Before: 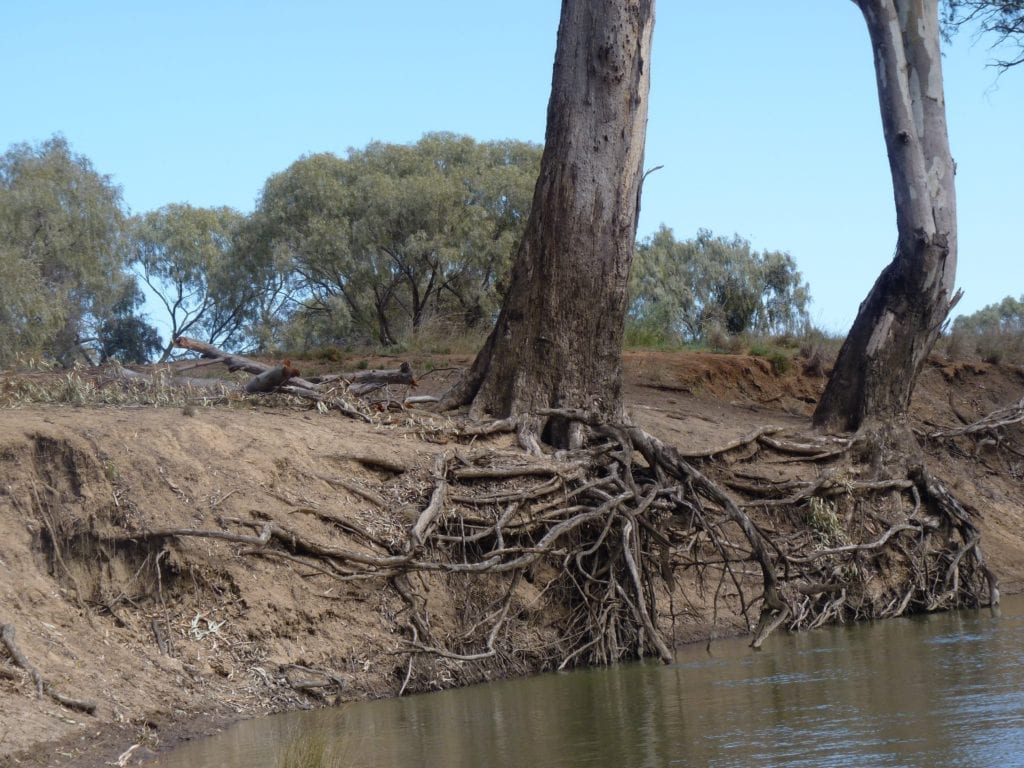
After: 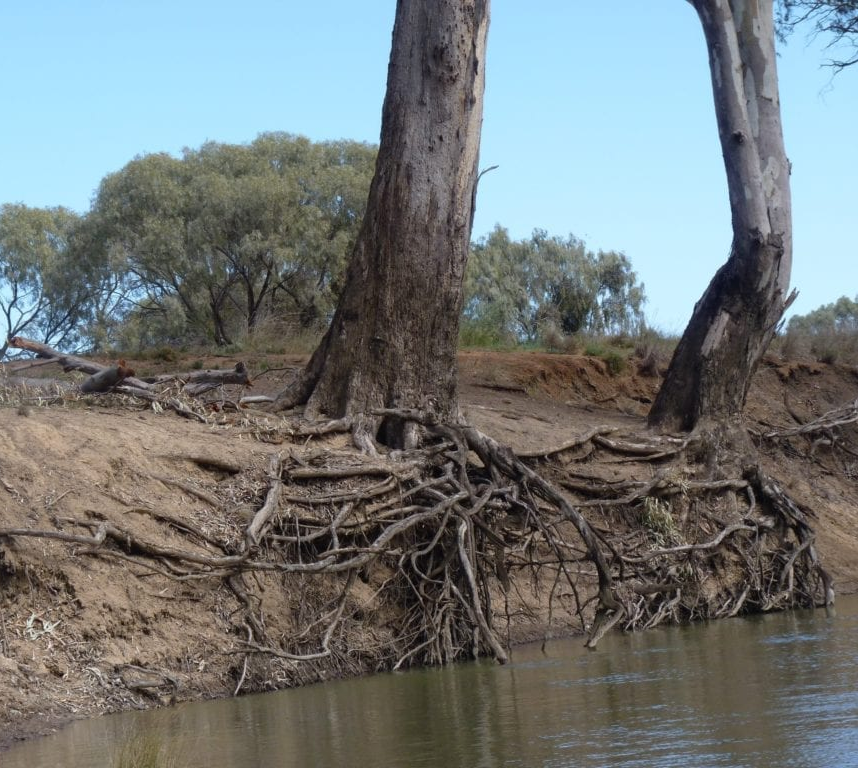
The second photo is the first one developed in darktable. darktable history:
crop: left 16.168%
